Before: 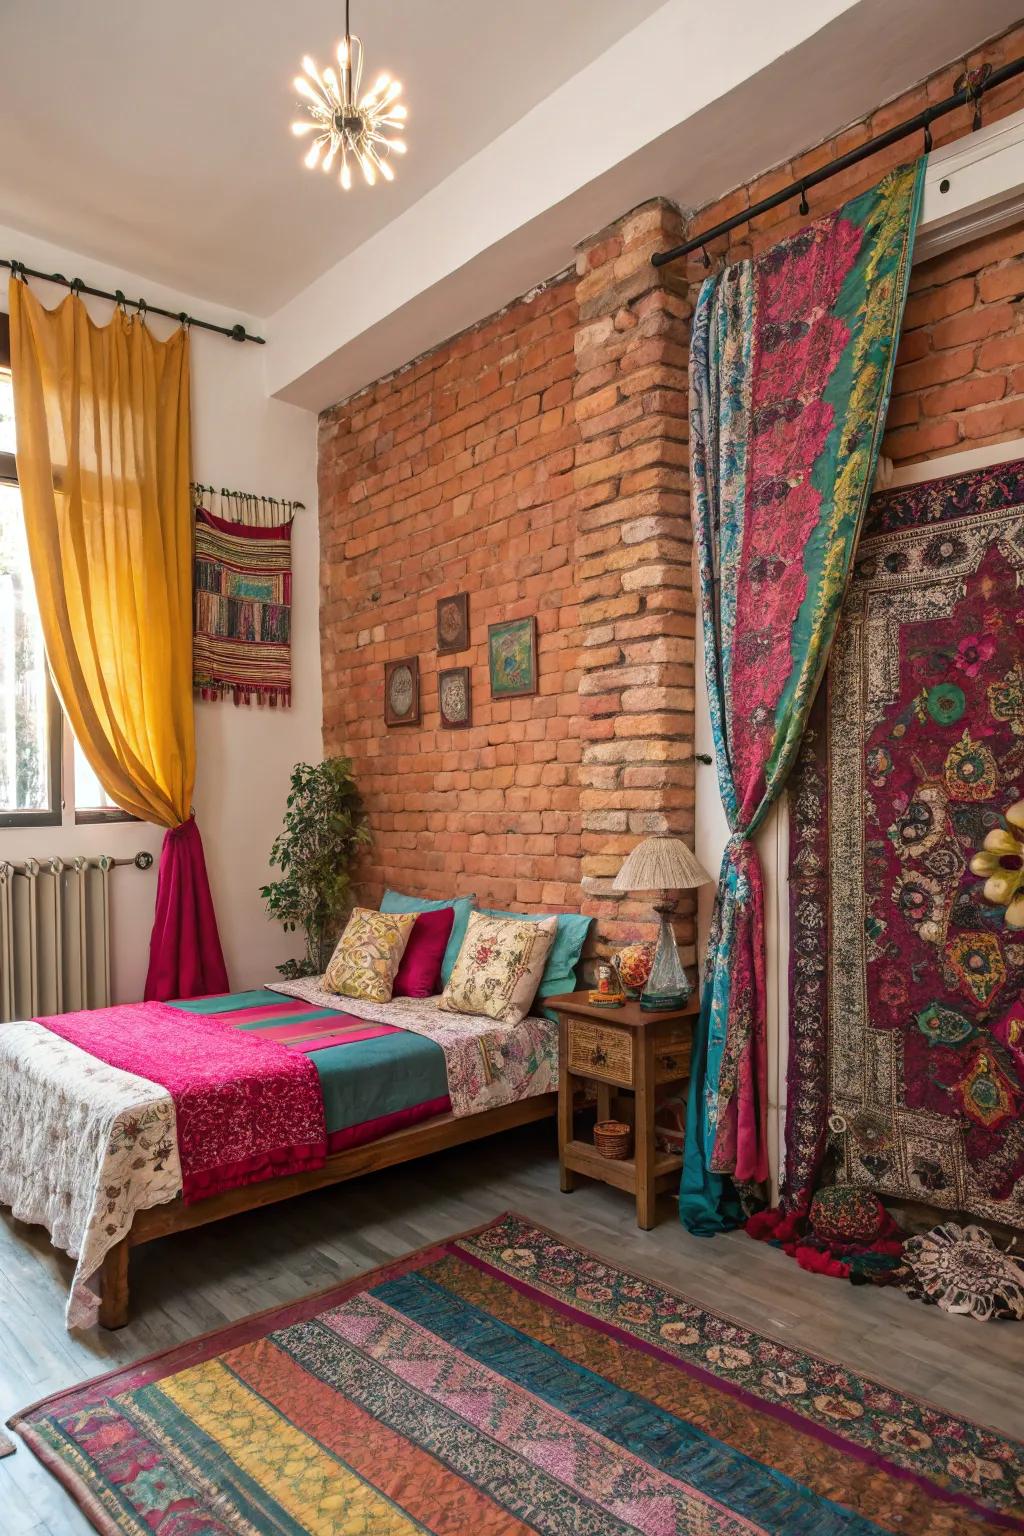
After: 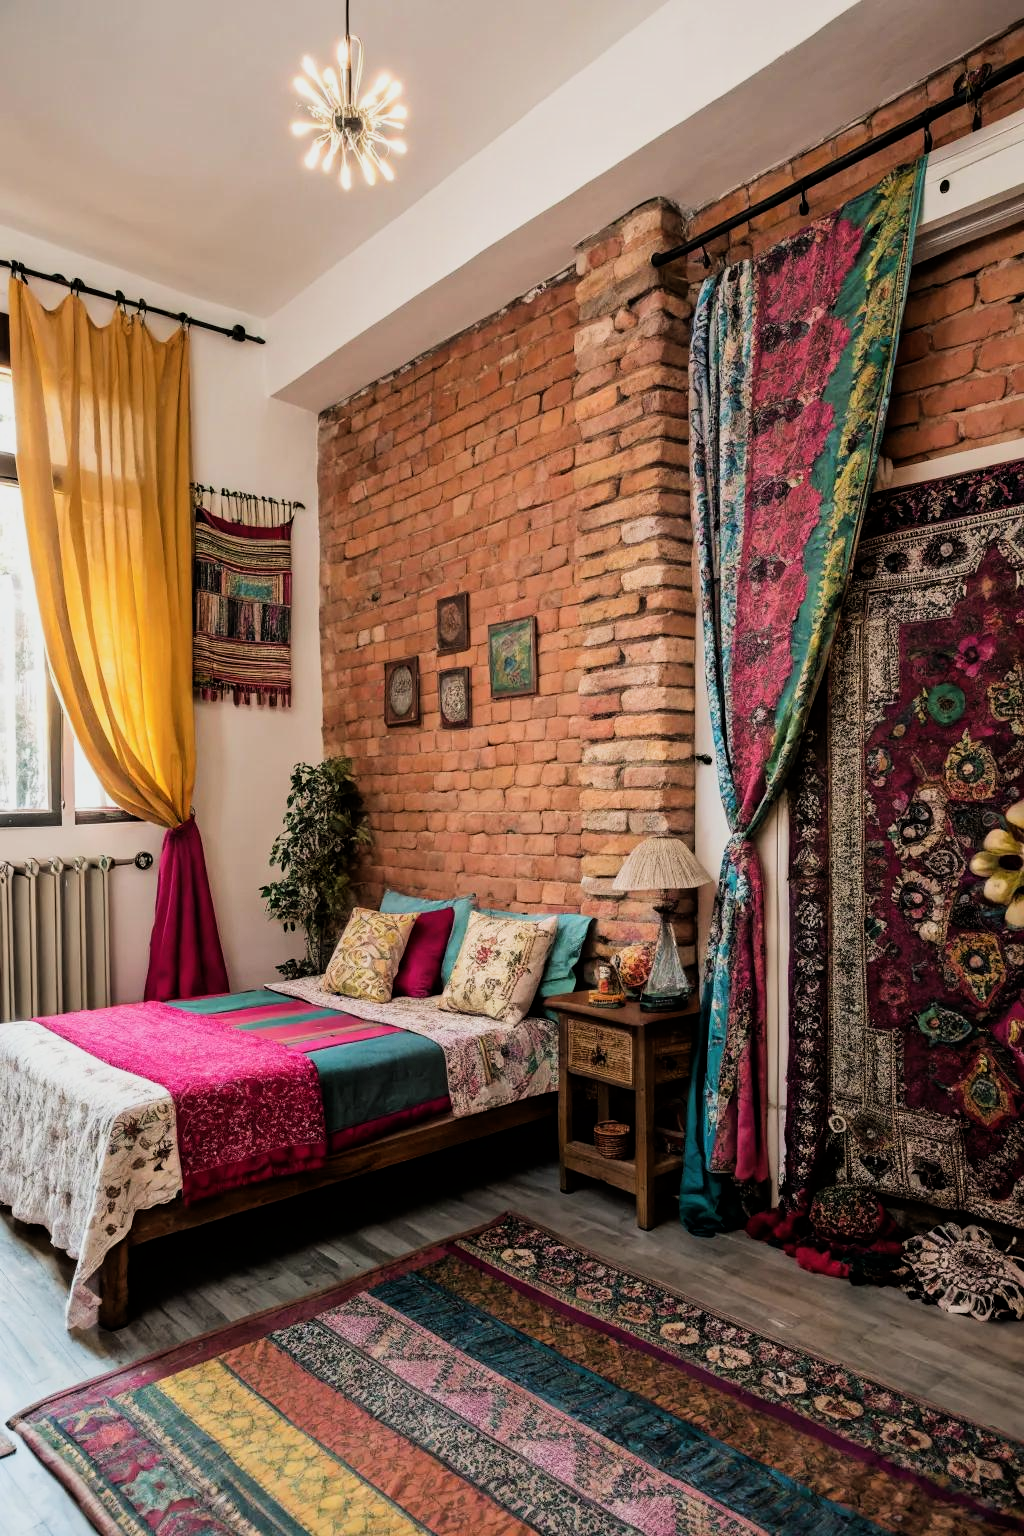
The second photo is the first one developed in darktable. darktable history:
filmic rgb: black relative exposure -5 EV, white relative exposure 3.53 EV, hardness 3.18, contrast 1.39, highlights saturation mix -30.51%, iterations of high-quality reconstruction 10
